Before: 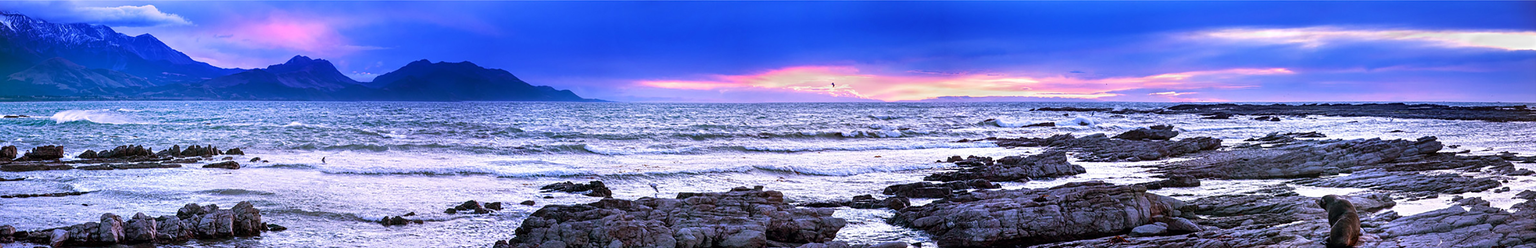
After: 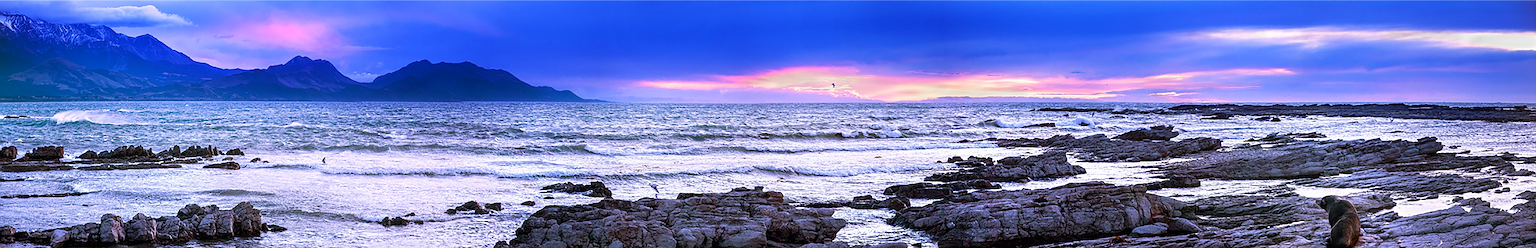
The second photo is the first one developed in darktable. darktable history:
sharpen: on, module defaults
shadows and highlights: shadows -23.08, highlights 46.15, soften with gaussian
